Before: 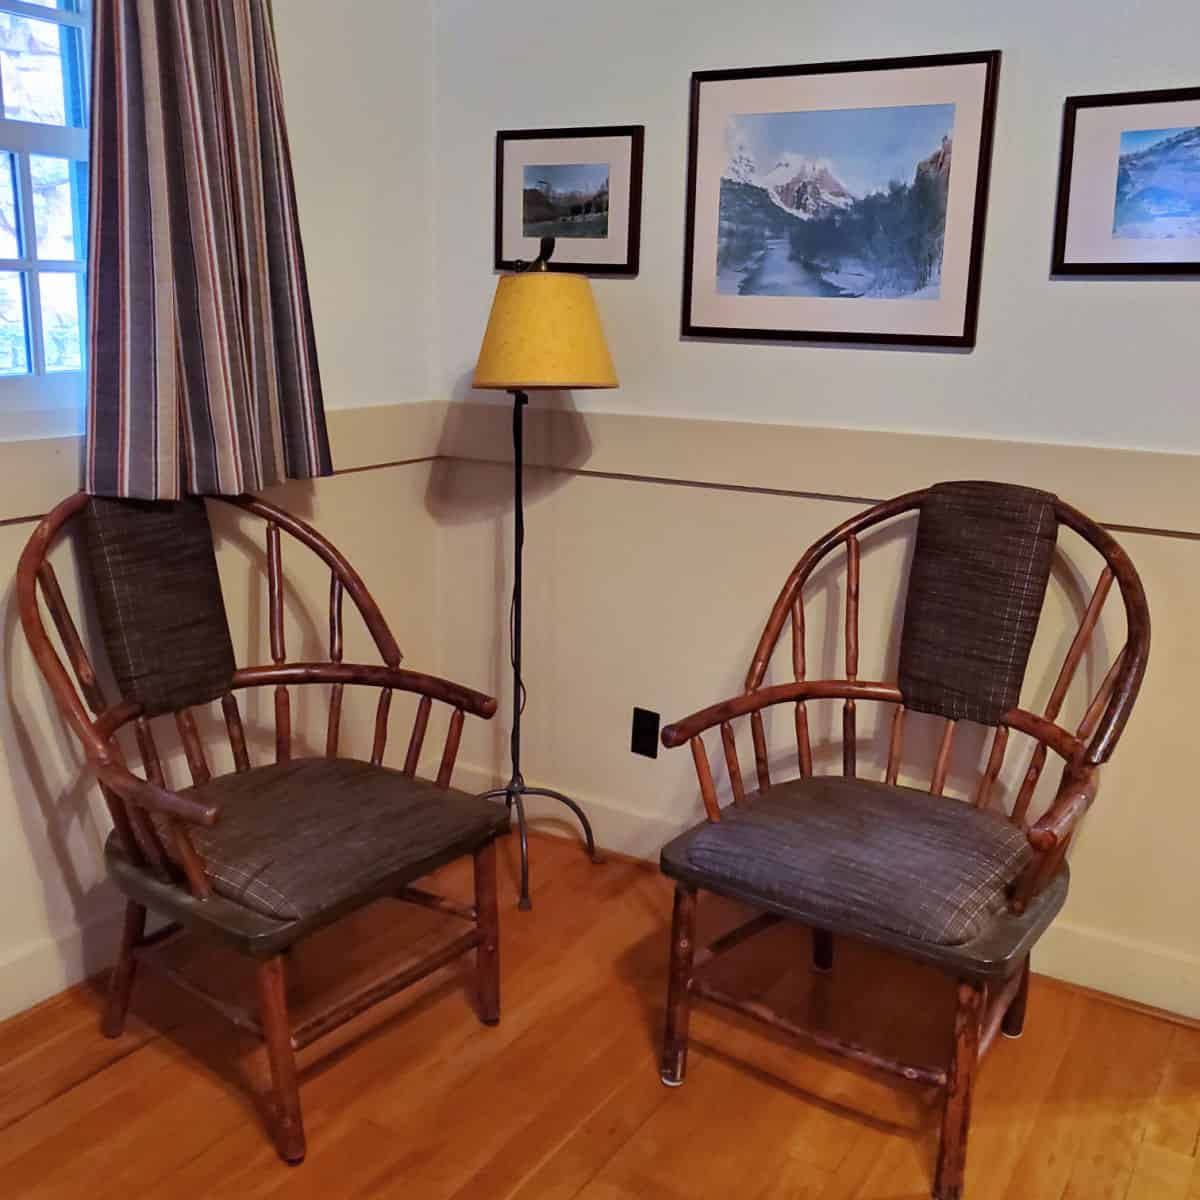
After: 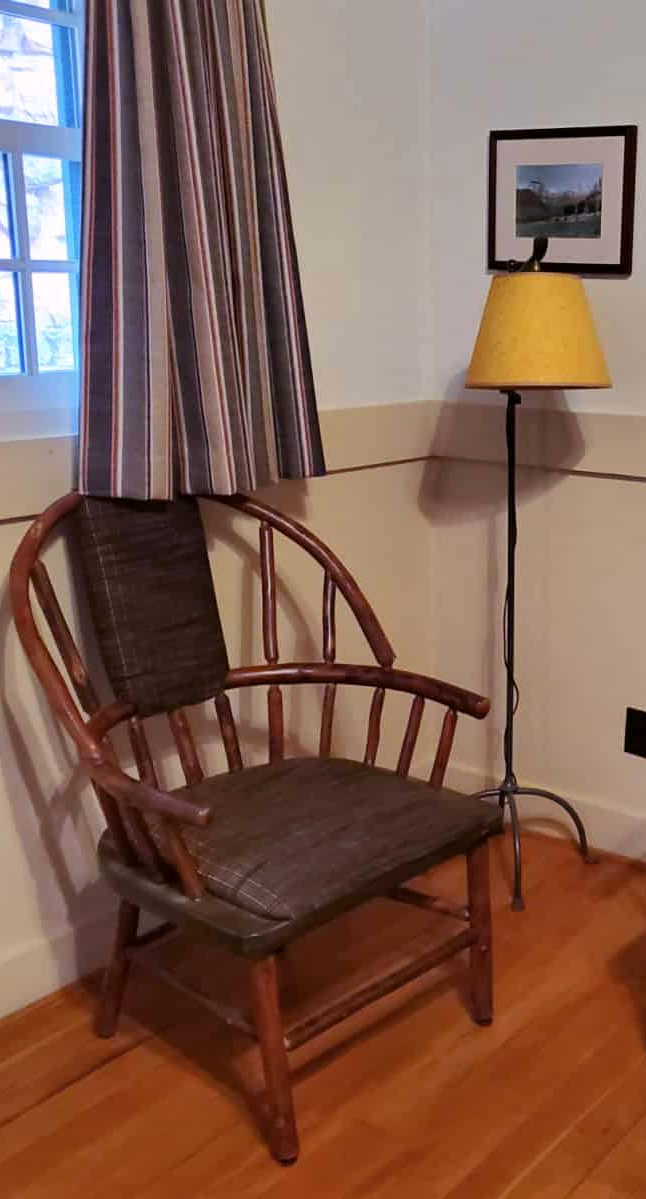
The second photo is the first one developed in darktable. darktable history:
color correction: highlights a* 3.06, highlights b* -1.13, shadows a* -0.081, shadows b* 2.07, saturation 0.976
crop: left 0.66%, right 45.478%, bottom 0.079%
